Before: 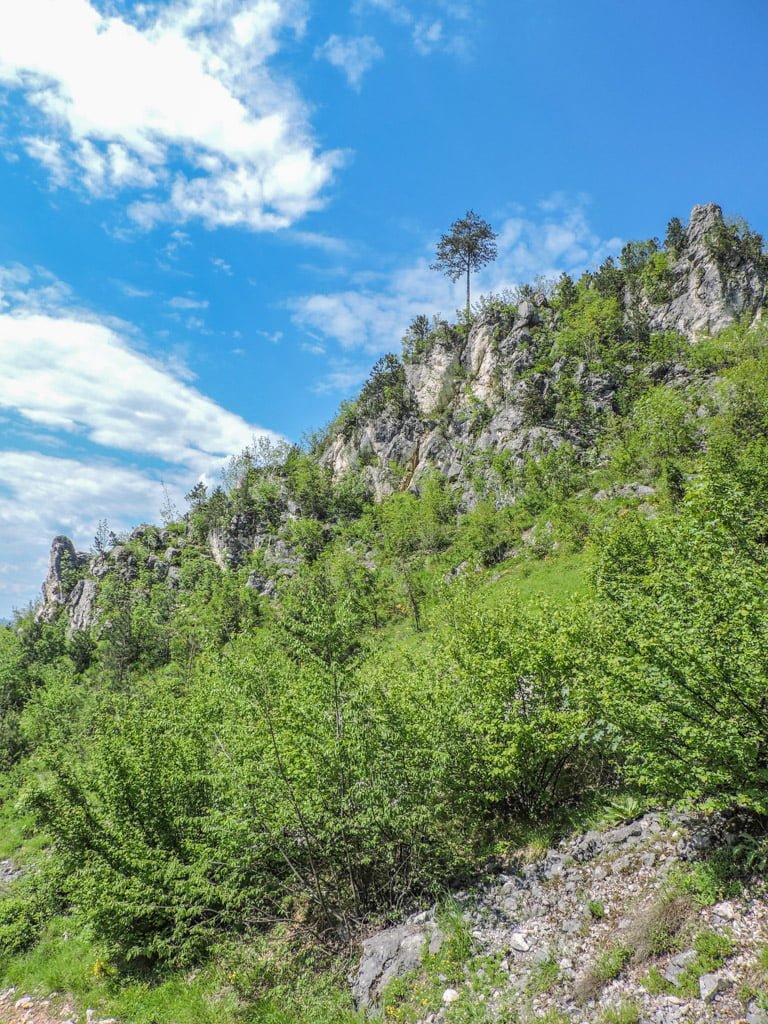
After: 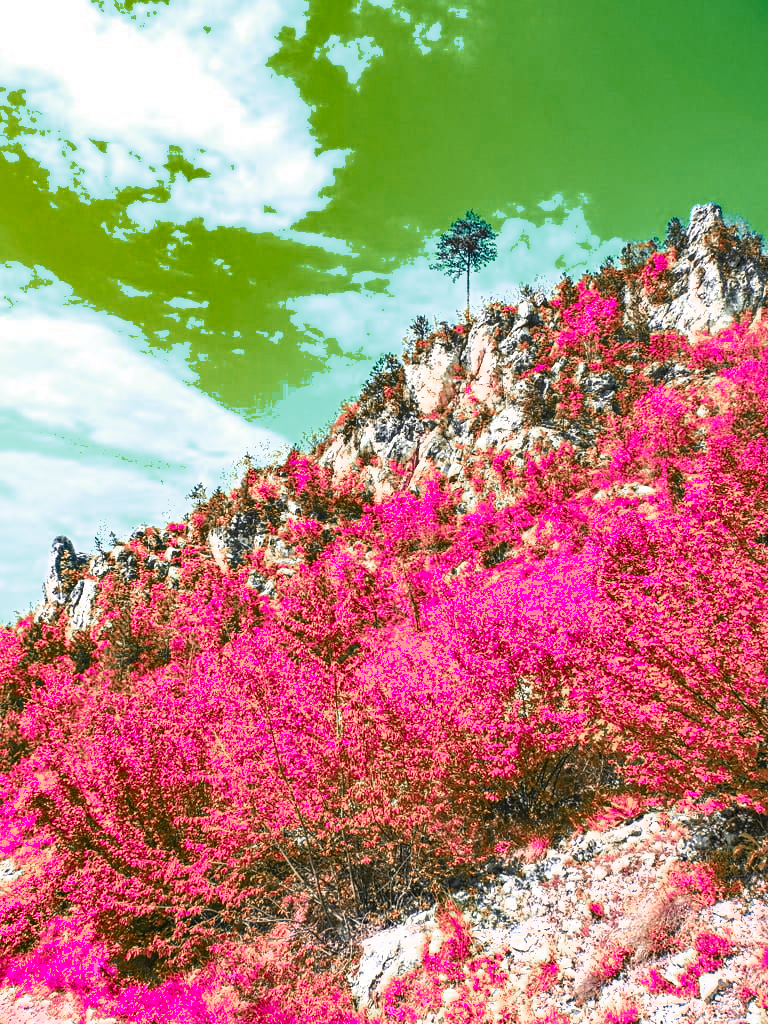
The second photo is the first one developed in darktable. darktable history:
shadows and highlights: low approximation 0.01, soften with gaussian
color zones: curves: ch0 [(0.826, 0.353)]; ch1 [(0.242, 0.647) (0.889, 0.342)]; ch2 [(0.246, 0.089) (0.969, 0.068)]
color balance: output saturation 98.5%
exposure: black level correction 0, exposure 1.45 EV, compensate exposure bias true, compensate highlight preservation false
